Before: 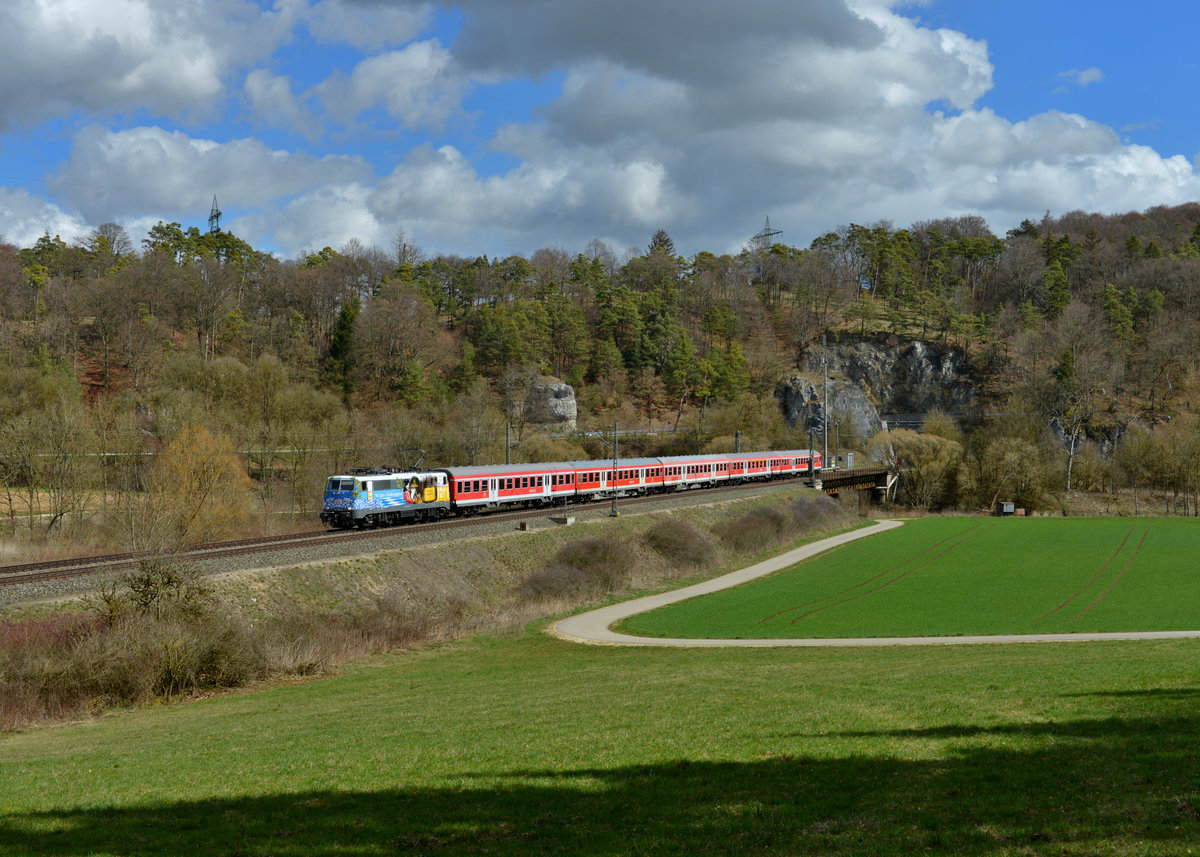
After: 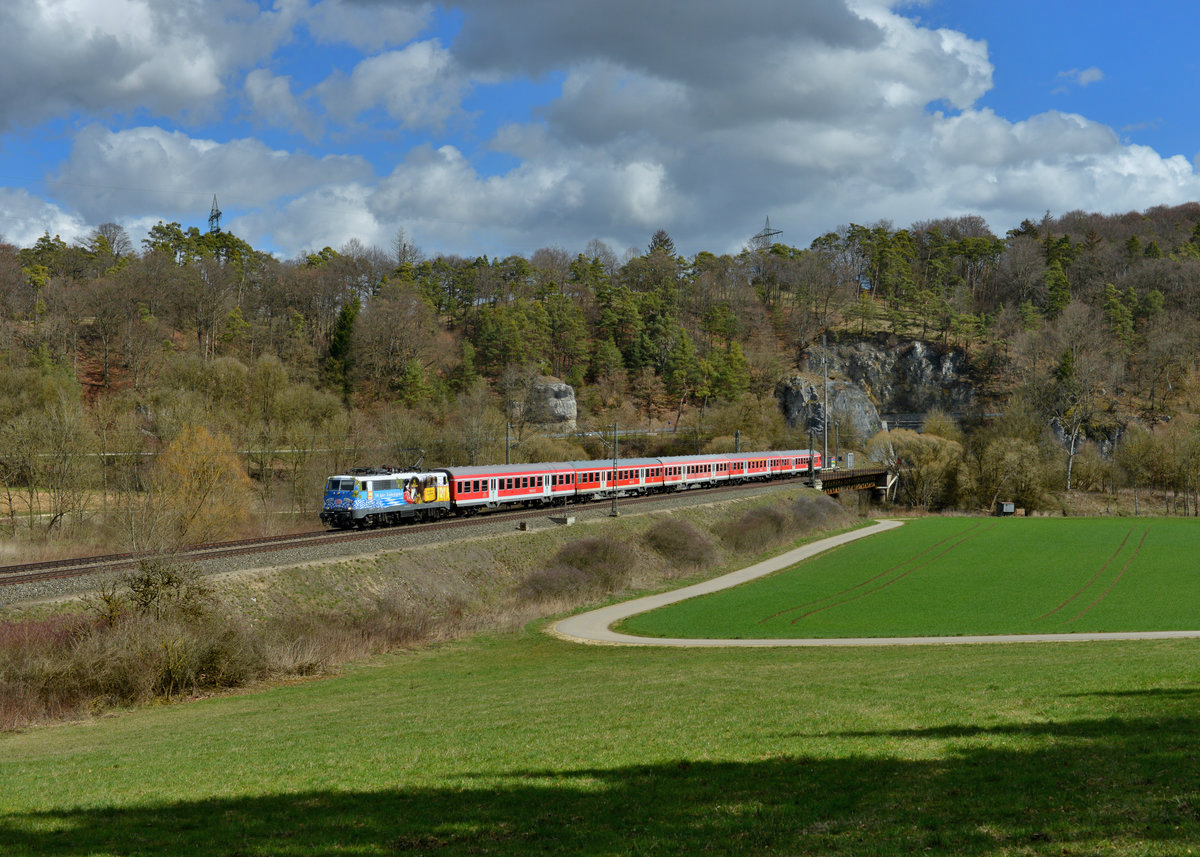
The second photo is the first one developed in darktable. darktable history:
shadows and highlights: shadows 43.81, white point adjustment -1.41, soften with gaussian
